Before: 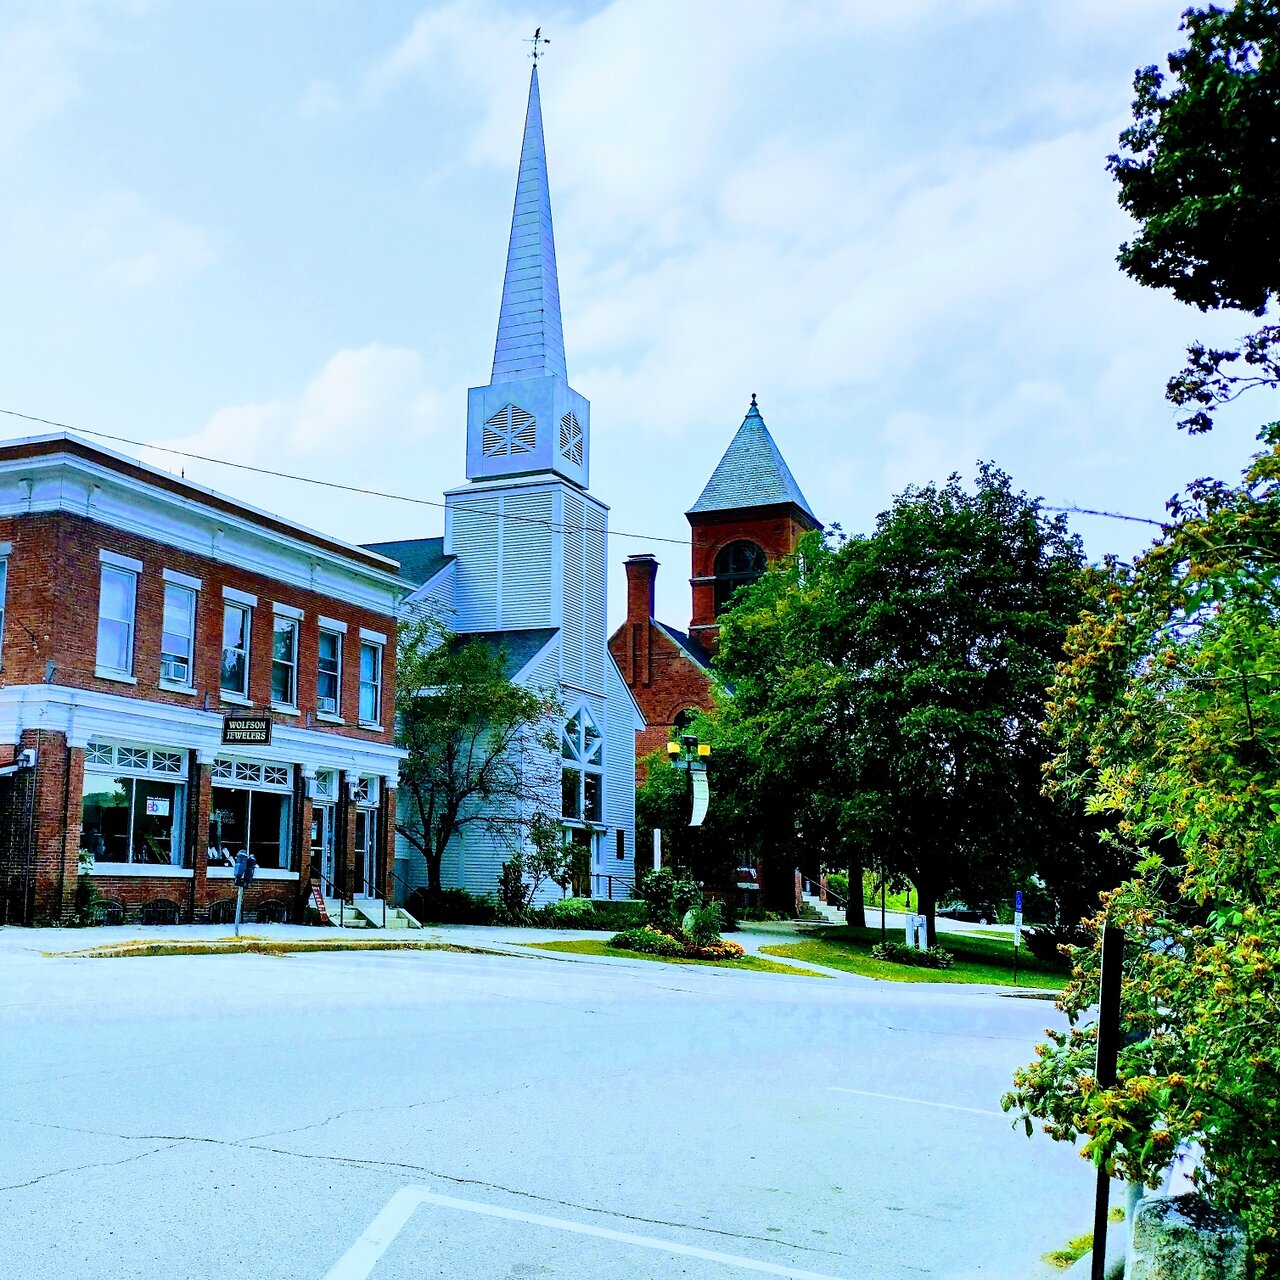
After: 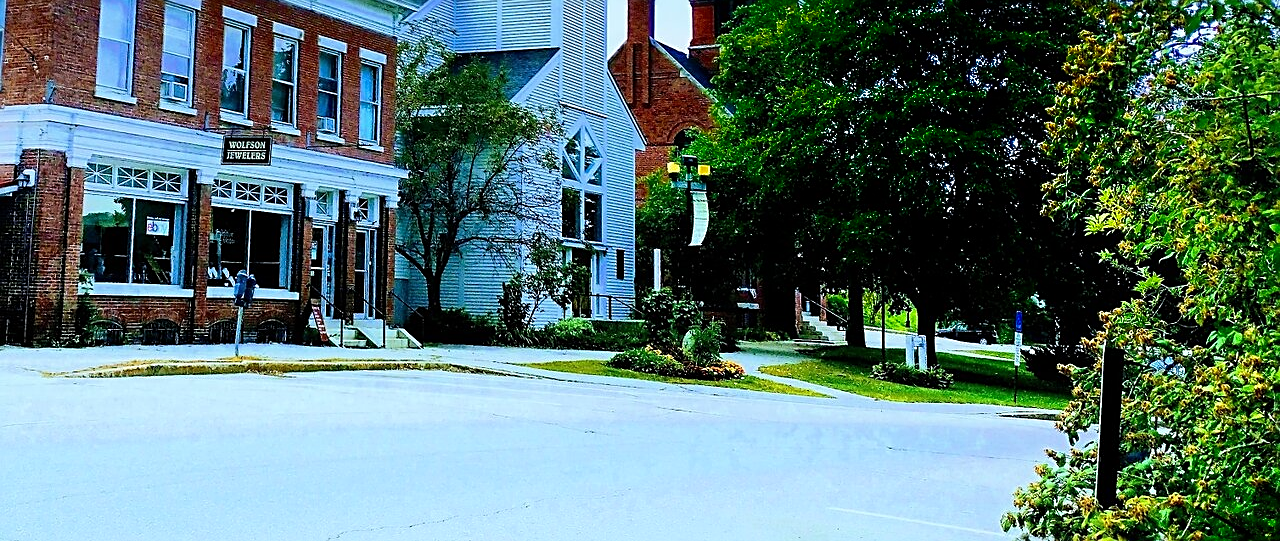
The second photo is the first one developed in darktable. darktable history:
tone equalizer: edges refinement/feathering 500, mask exposure compensation -1.57 EV, preserve details no
crop: top 45.362%, bottom 12.295%
sharpen: on, module defaults
shadows and highlights: shadows -71.47, highlights 35.01, soften with gaussian
